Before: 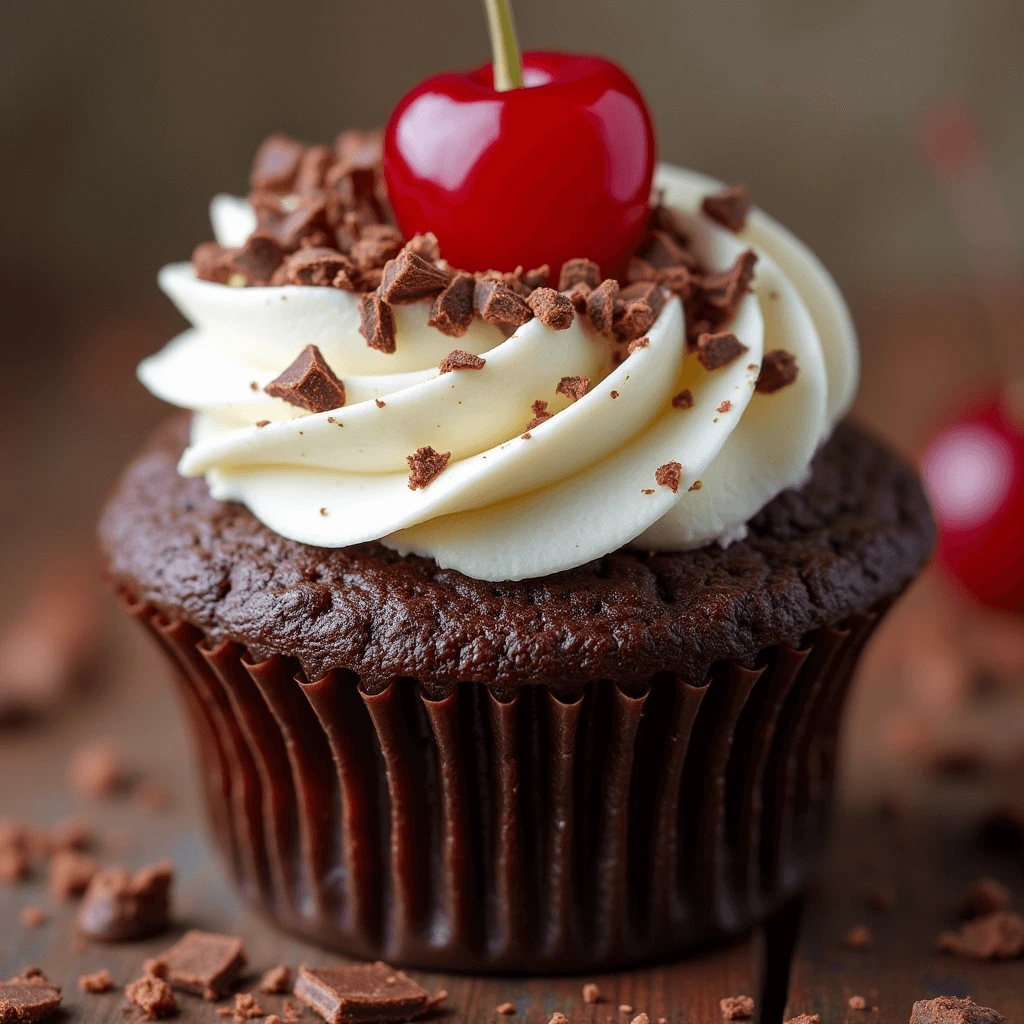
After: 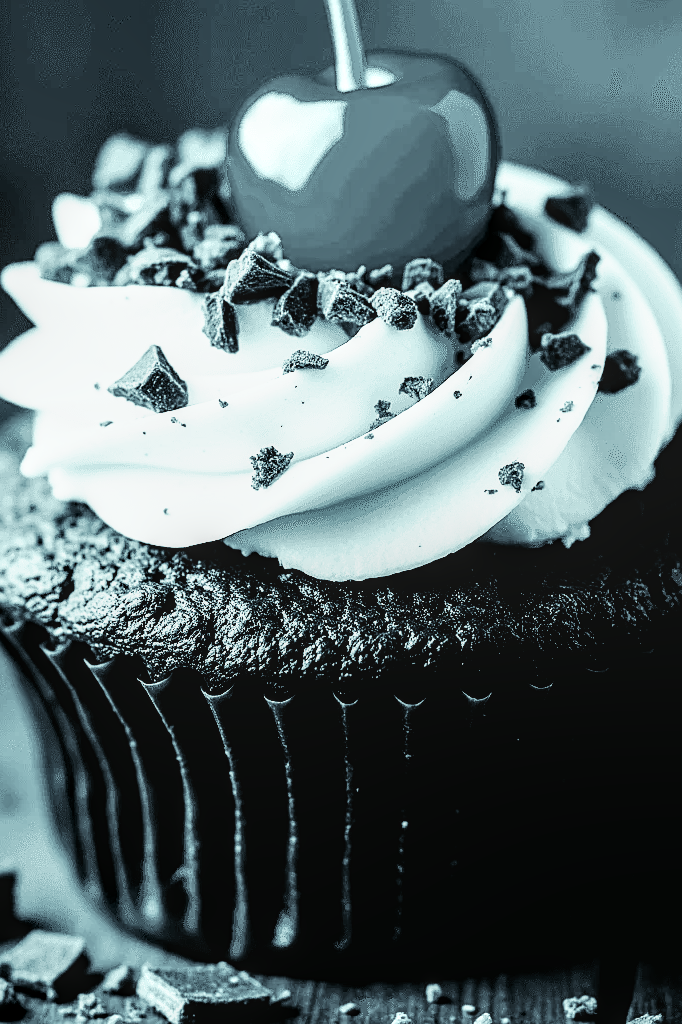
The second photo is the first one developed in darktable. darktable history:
exposure: black level correction 0.031, exposure 0.304 EV, compensate highlight preservation false
sharpen: on, module defaults
crop: left 15.419%, right 17.914%
color calibration: output gray [0.28, 0.41, 0.31, 0], gray › normalize channels true, illuminant same as pipeline (D50), adaptation XYZ, x 0.346, y 0.359, gamut compression 0
color balance rgb: perceptual saturation grading › global saturation 20%, global vibrance 20%
color balance: mode lift, gamma, gain (sRGB), lift [0.997, 0.979, 1.021, 1.011], gamma [1, 1.084, 0.916, 0.998], gain [1, 0.87, 1.13, 1.101], contrast 4.55%, contrast fulcrum 38.24%, output saturation 104.09%
base curve: curves: ch0 [(0, 0) (0.007, 0.004) (0.027, 0.03) (0.046, 0.07) (0.207, 0.54) (0.442, 0.872) (0.673, 0.972) (1, 1)], preserve colors none
local contrast: on, module defaults
